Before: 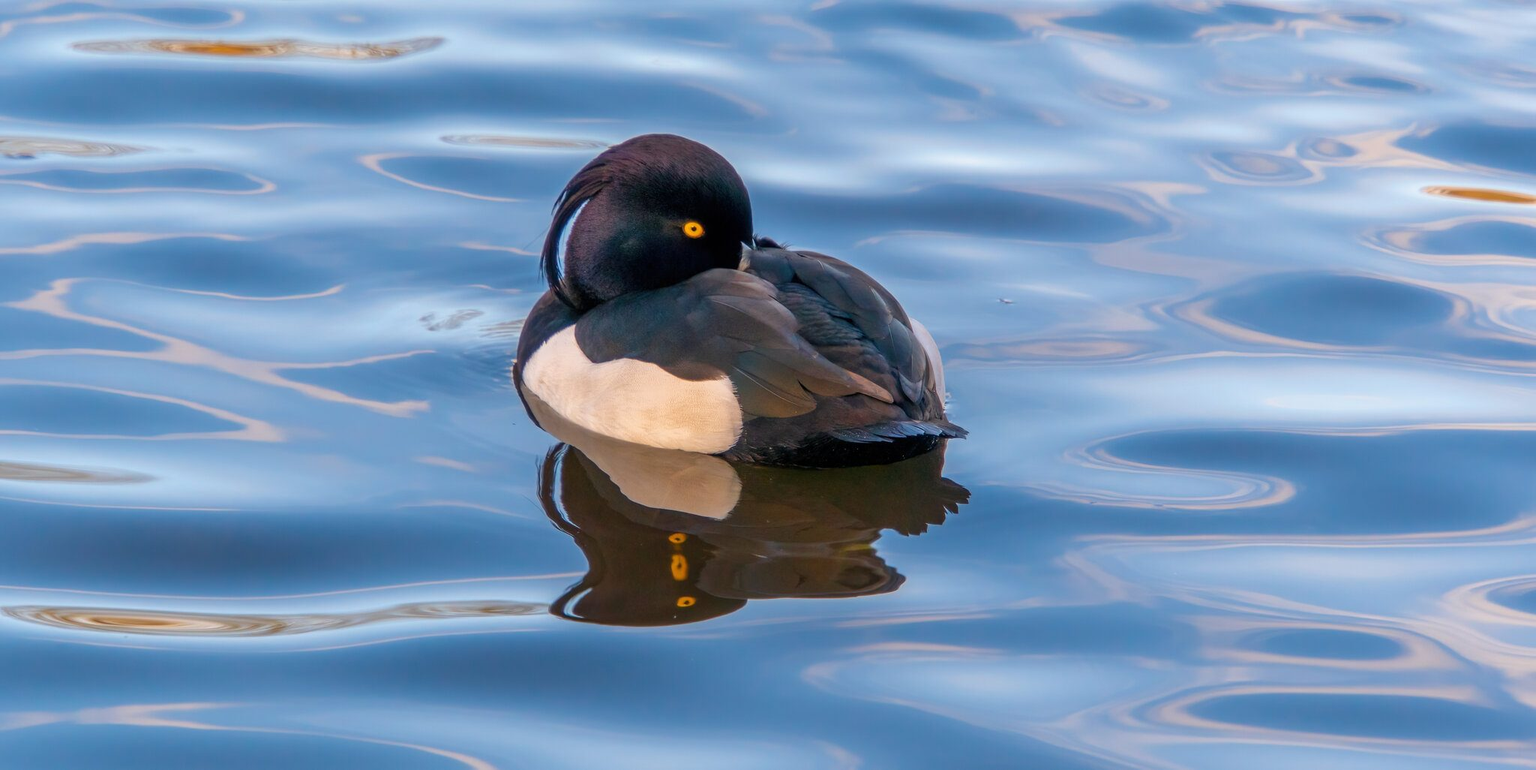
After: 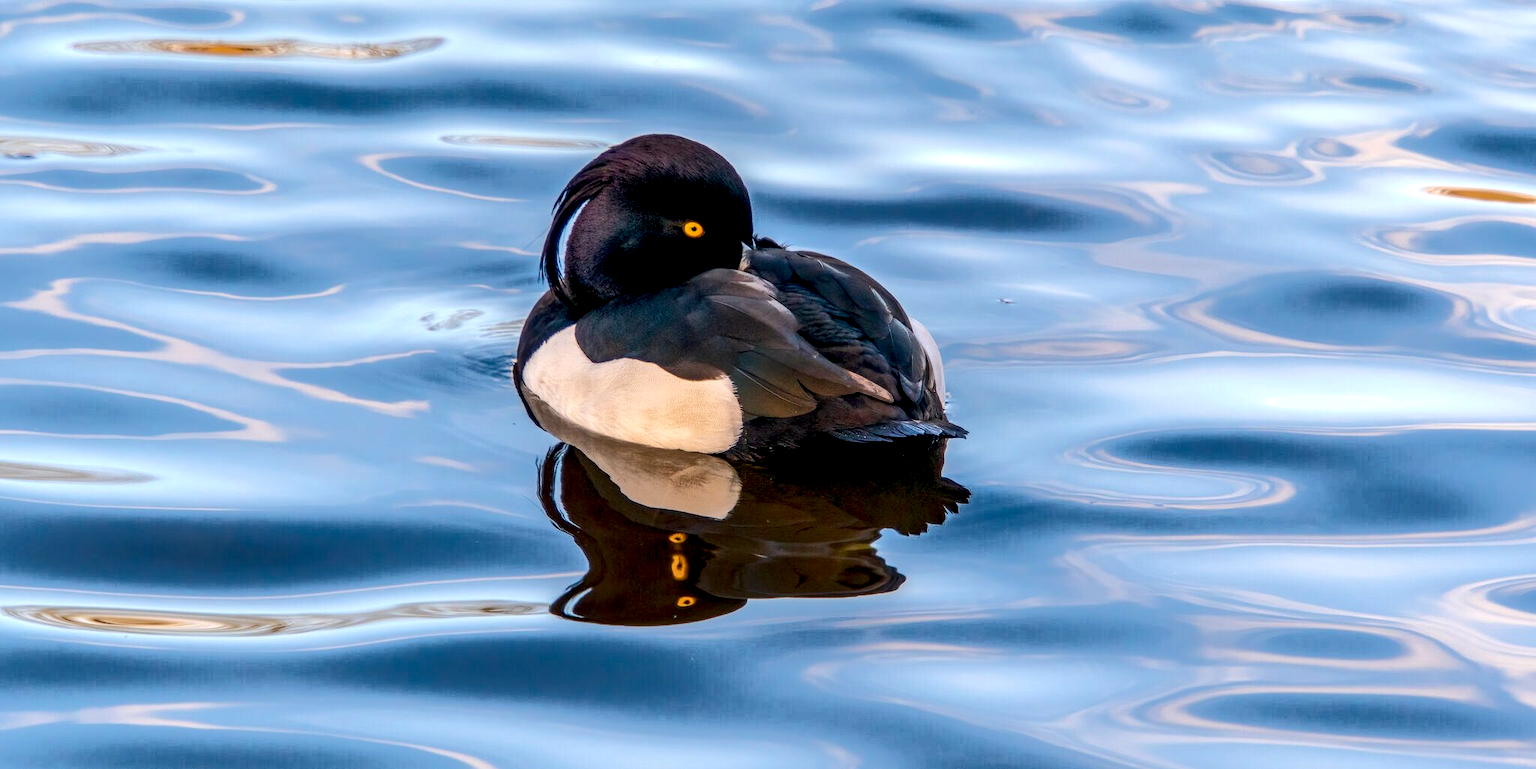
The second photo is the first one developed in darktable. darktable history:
exposure: black level correction 0.009, exposure 0.116 EV, compensate exposure bias true, compensate highlight preservation false
local contrast: highlights 60%, shadows 61%, detail 160%
tone curve: curves: ch0 [(0, 0) (0.003, 0.003) (0.011, 0.011) (0.025, 0.024) (0.044, 0.043) (0.069, 0.067) (0.1, 0.096) (0.136, 0.131) (0.177, 0.171) (0.224, 0.217) (0.277, 0.267) (0.335, 0.324) (0.399, 0.385) (0.468, 0.452) (0.543, 0.632) (0.623, 0.697) (0.709, 0.766) (0.801, 0.839) (0.898, 0.917) (1, 1)], color space Lab, independent channels, preserve colors none
